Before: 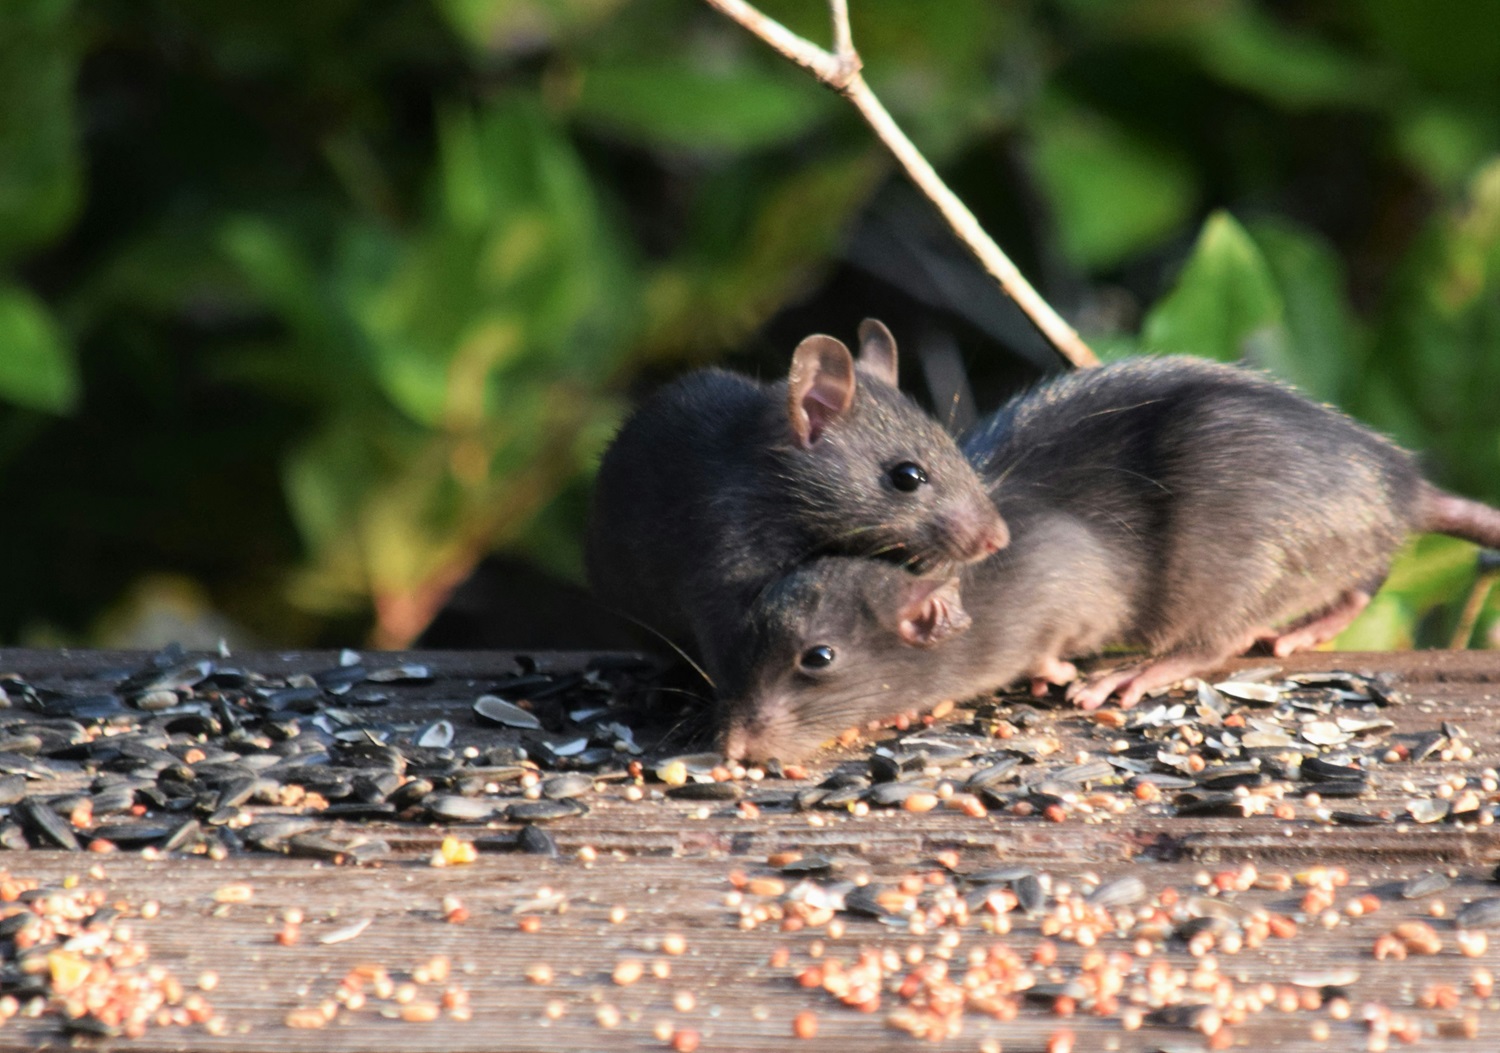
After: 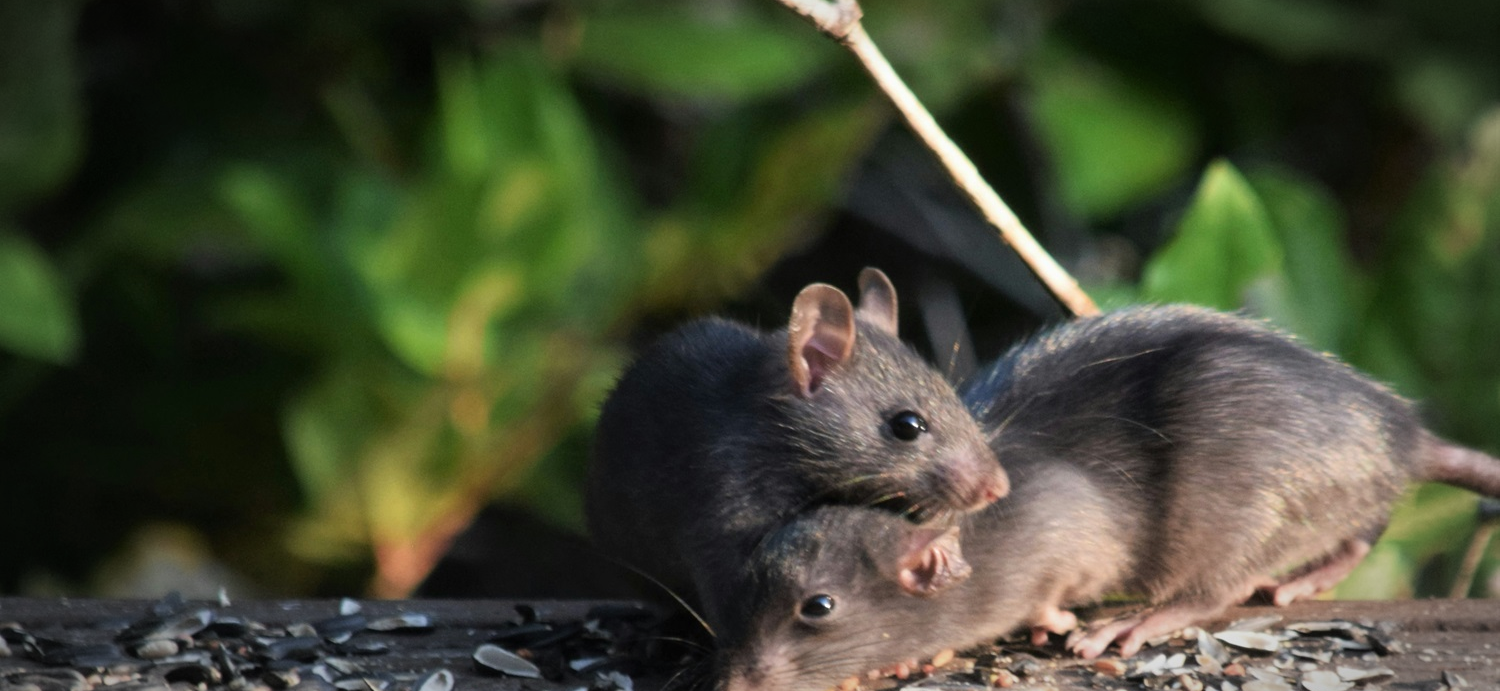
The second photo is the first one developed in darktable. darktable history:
crop and rotate: top 4.848%, bottom 29.503%
vignetting: automatic ratio true
